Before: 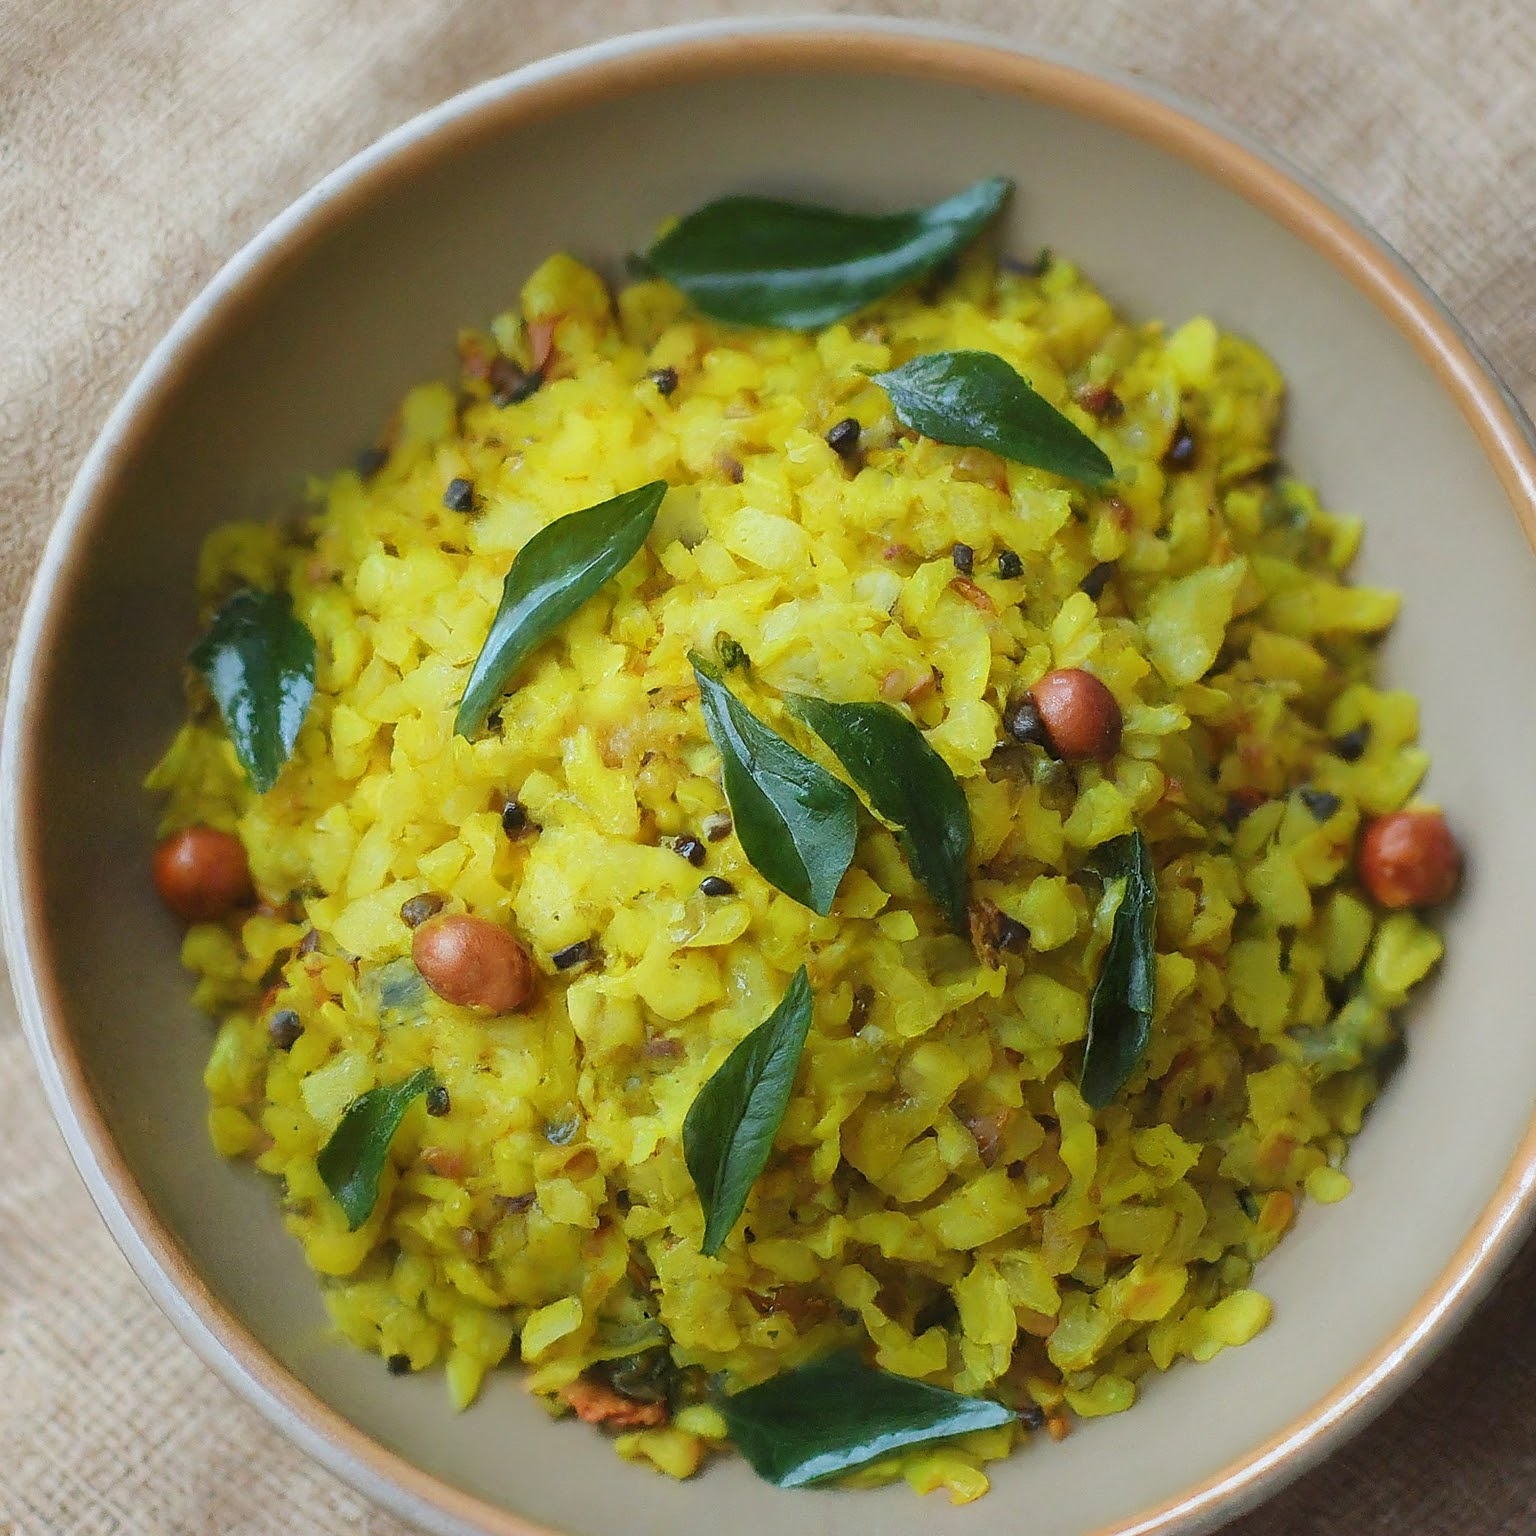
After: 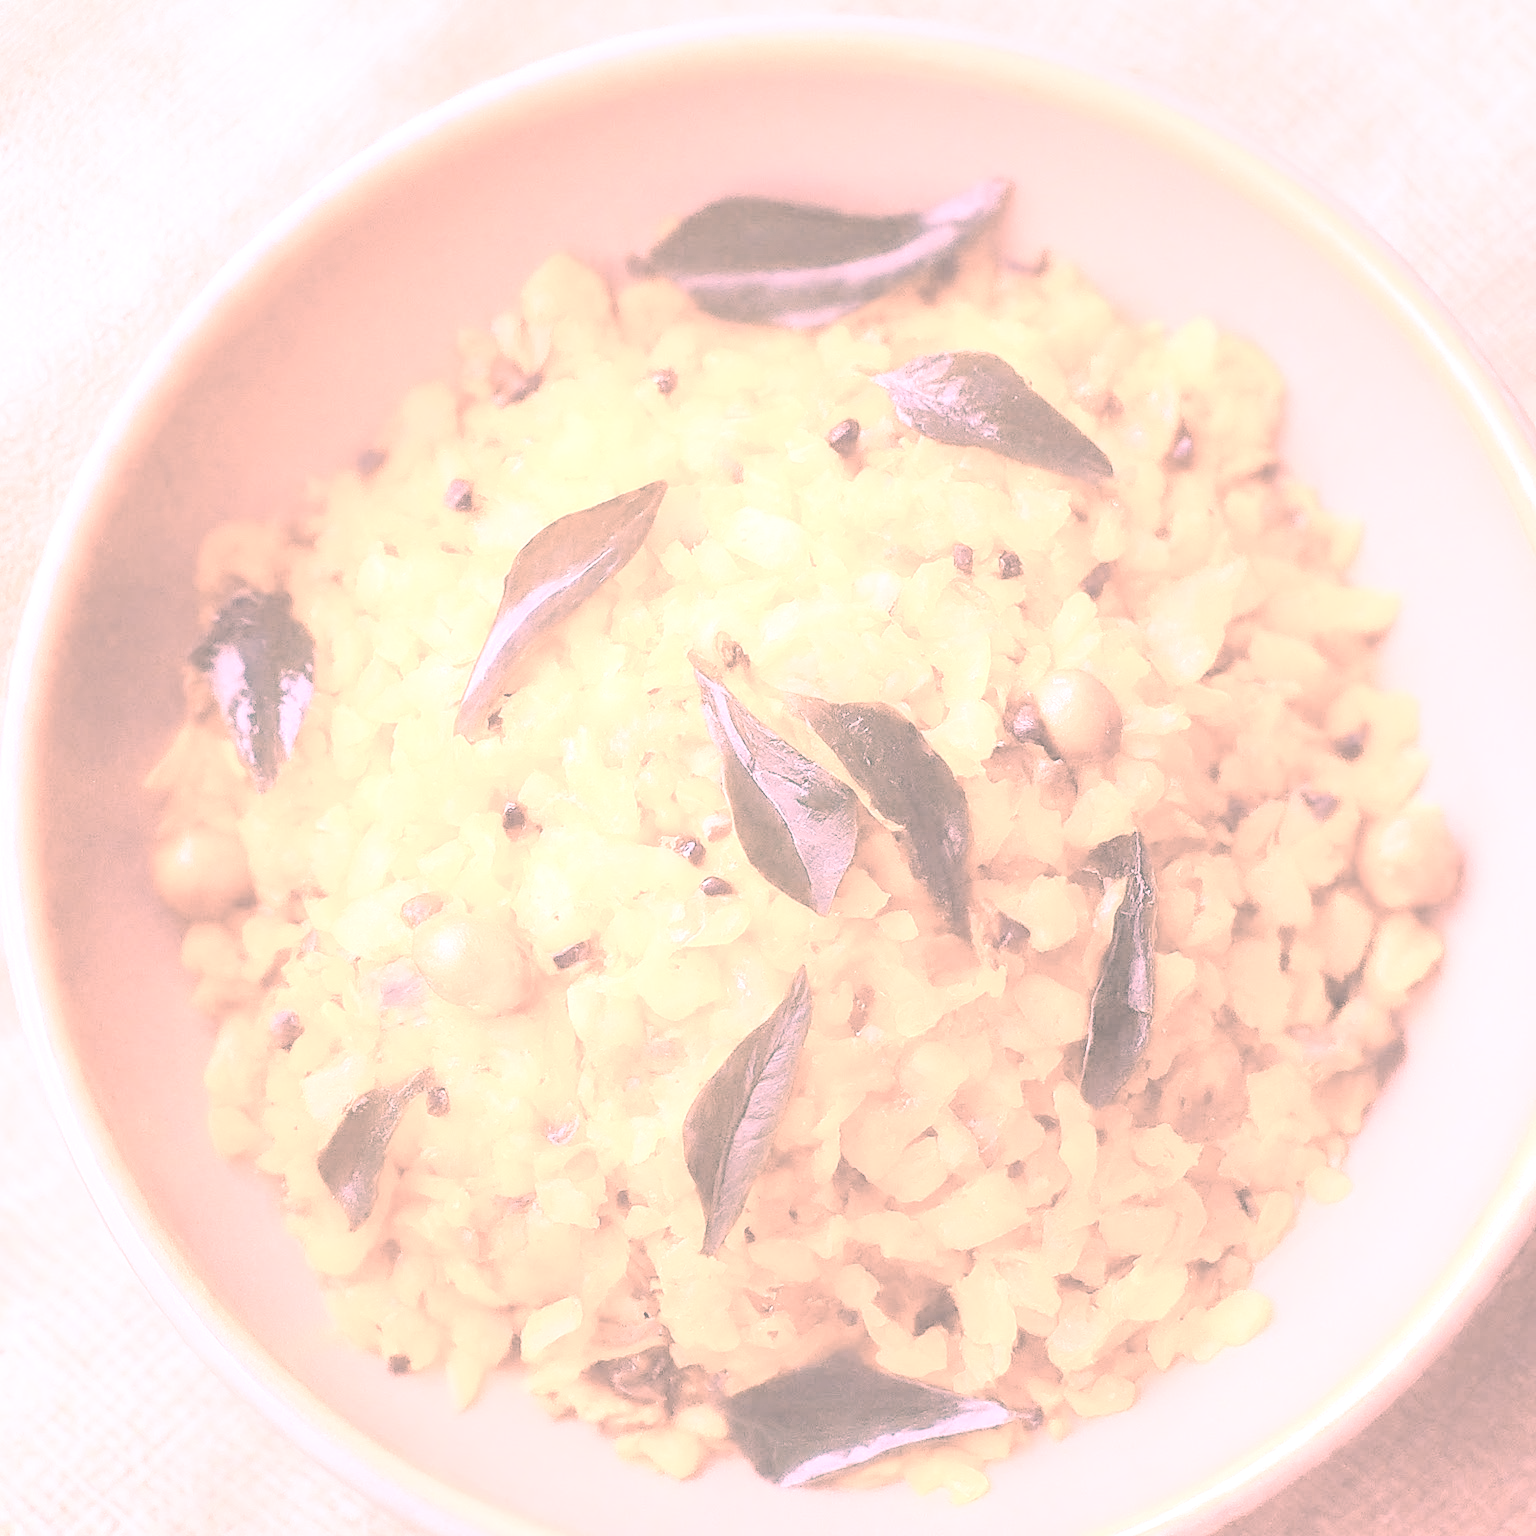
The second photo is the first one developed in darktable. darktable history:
contrast brightness saturation: contrast -0.32, brightness 0.75, saturation -0.78
white balance: red 4.26, blue 1.802
